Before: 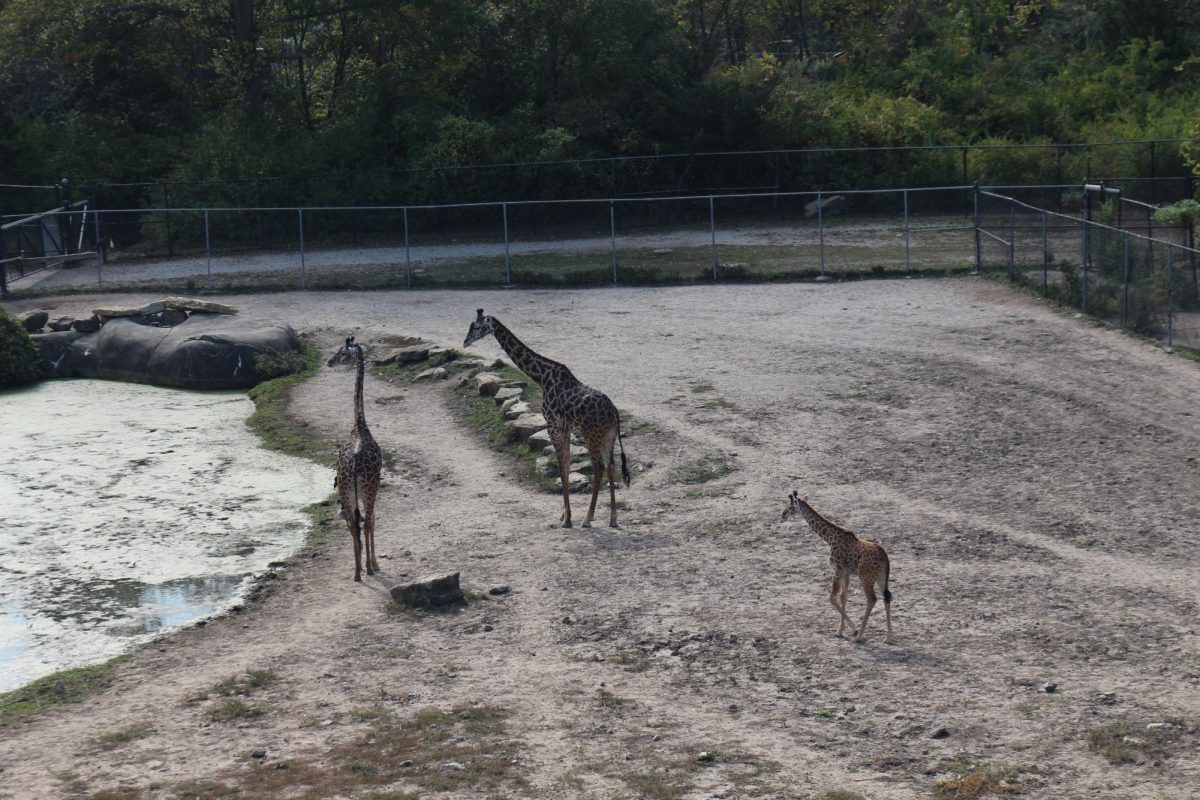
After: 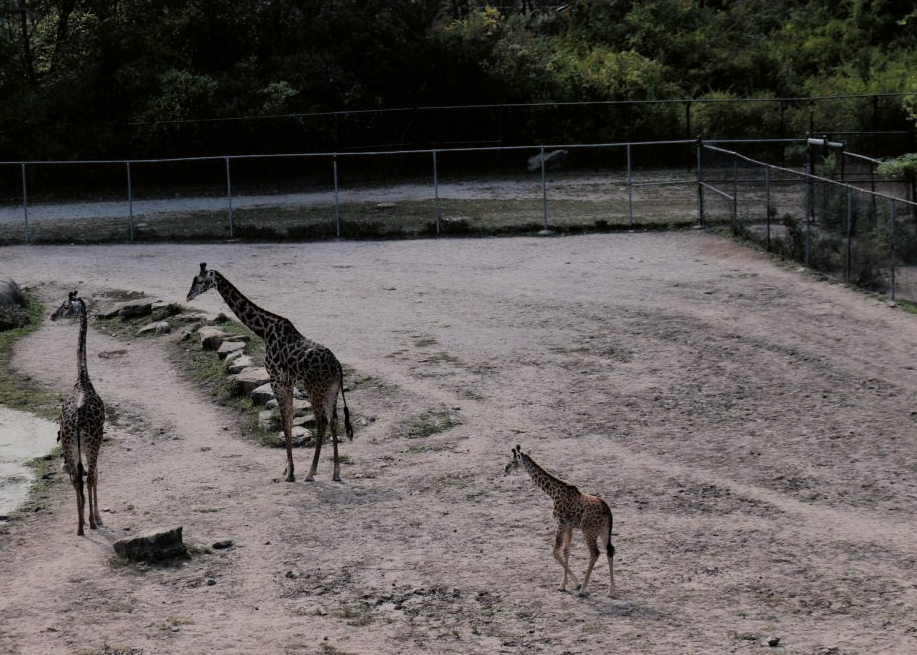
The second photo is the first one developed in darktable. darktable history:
crop: left 23.095%, top 5.827%, bottom 11.854%
filmic rgb: black relative exposure -6.15 EV, white relative exposure 6.96 EV, hardness 2.23, color science v6 (2022)
color correction: highlights a* 3.12, highlights b* -1.55, shadows a* -0.101, shadows b* 2.52, saturation 0.98
